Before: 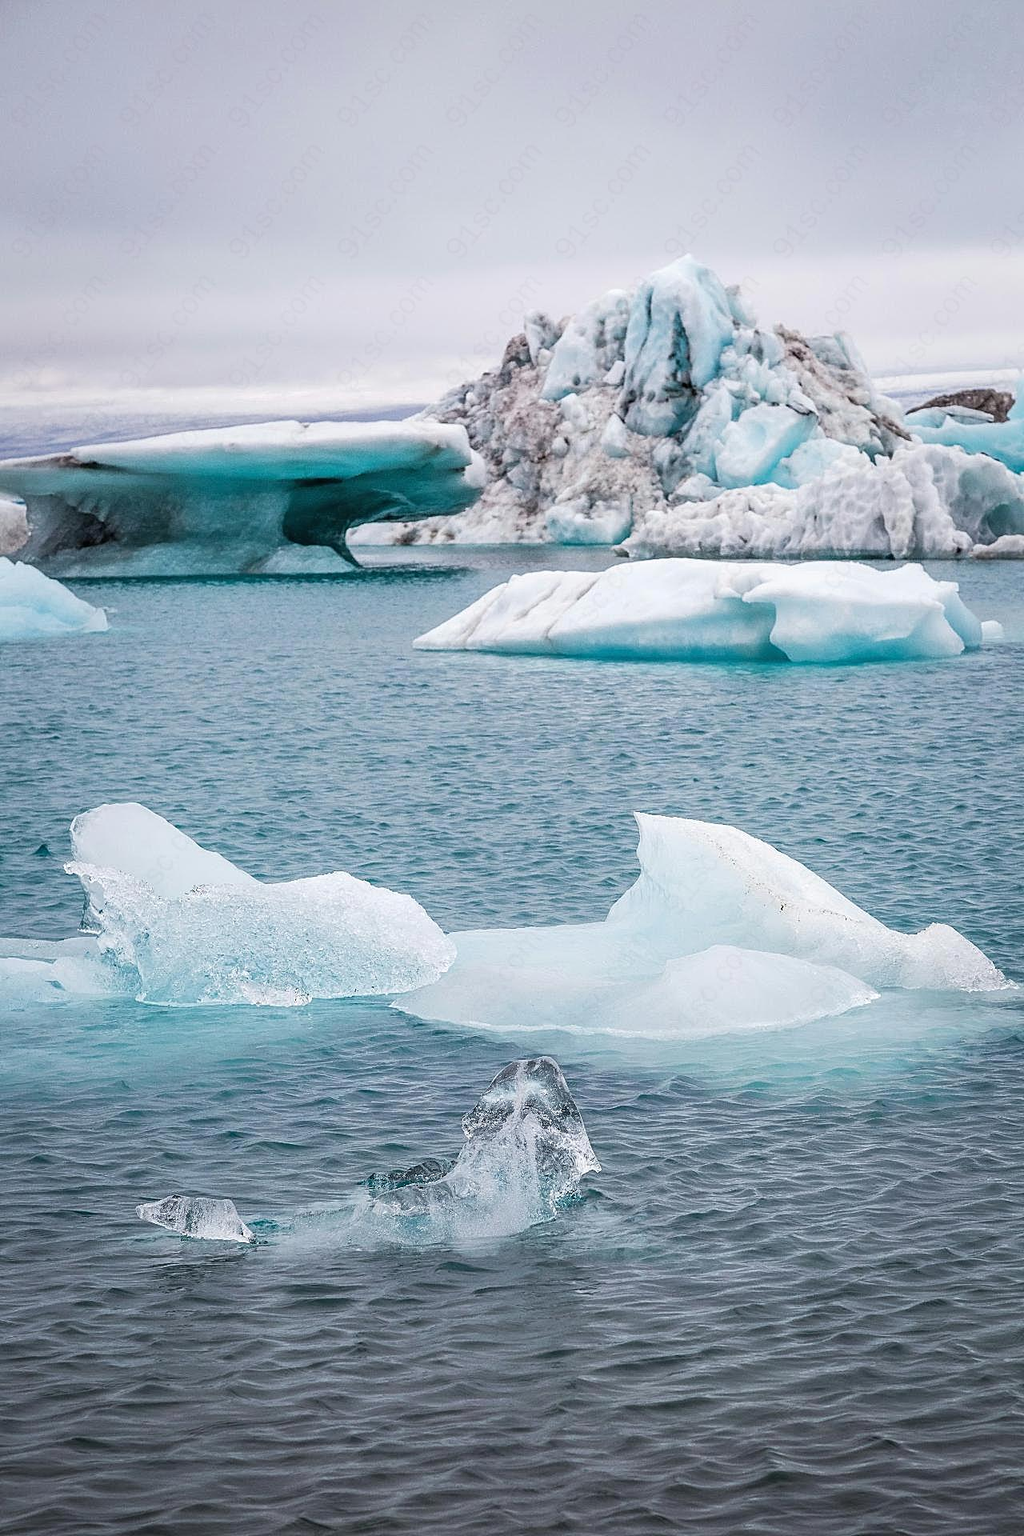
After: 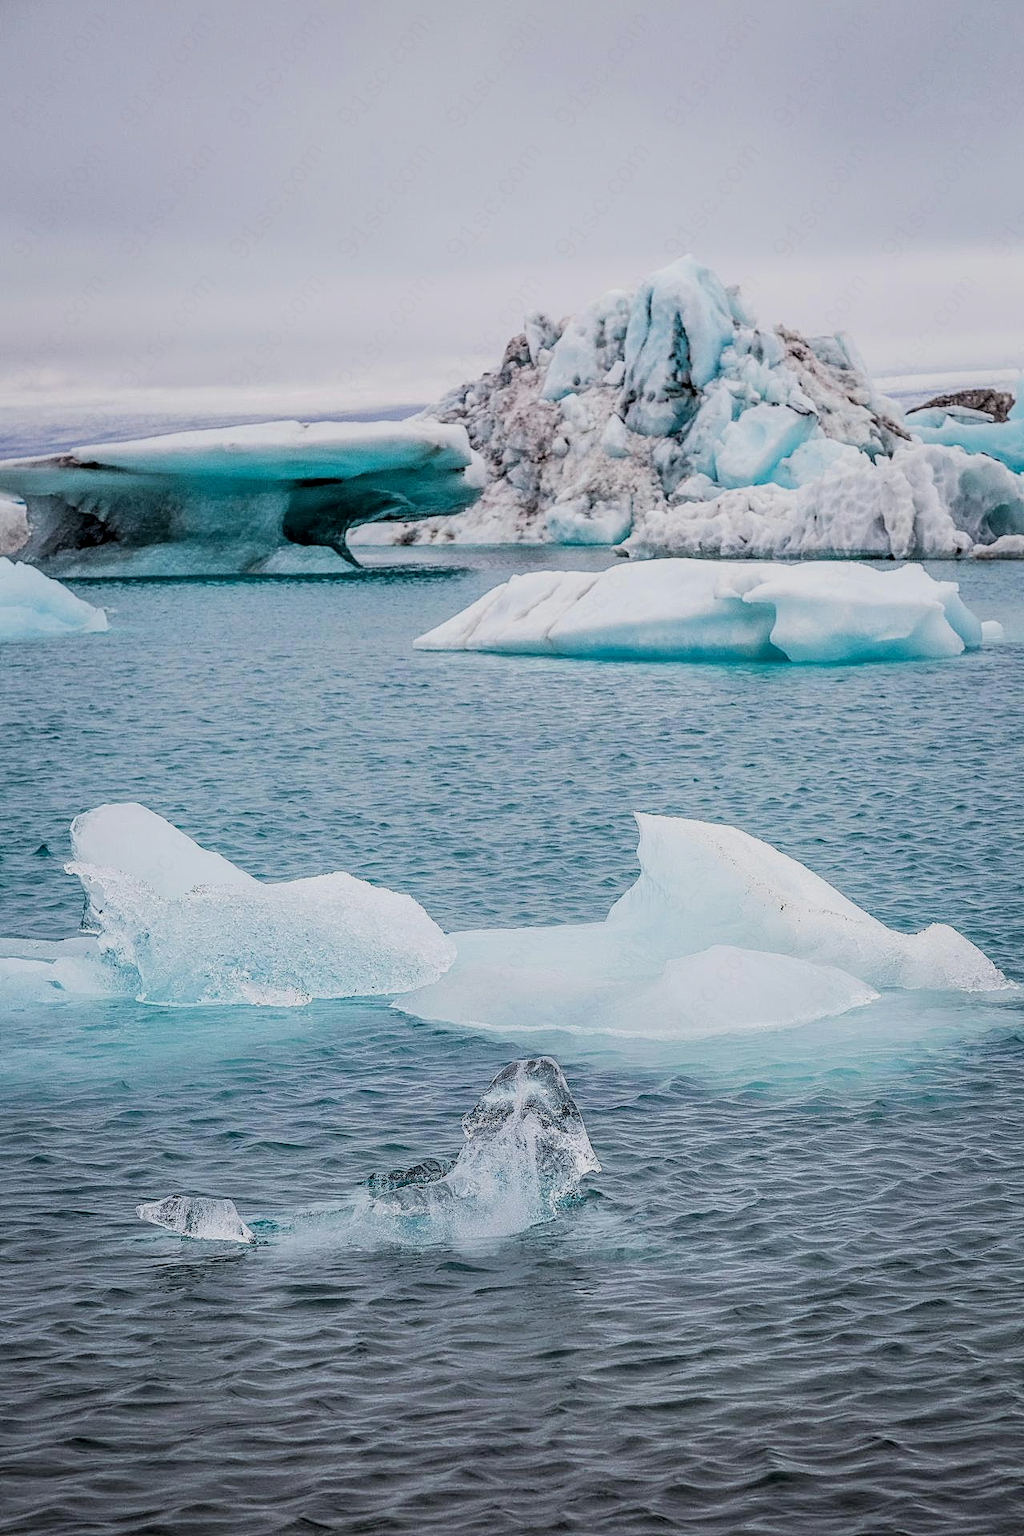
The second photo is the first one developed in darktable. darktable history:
local contrast: on, module defaults
filmic rgb: black relative exposure -7.65 EV, white relative exposure 4.56 EV, hardness 3.61, color science v6 (2022)
